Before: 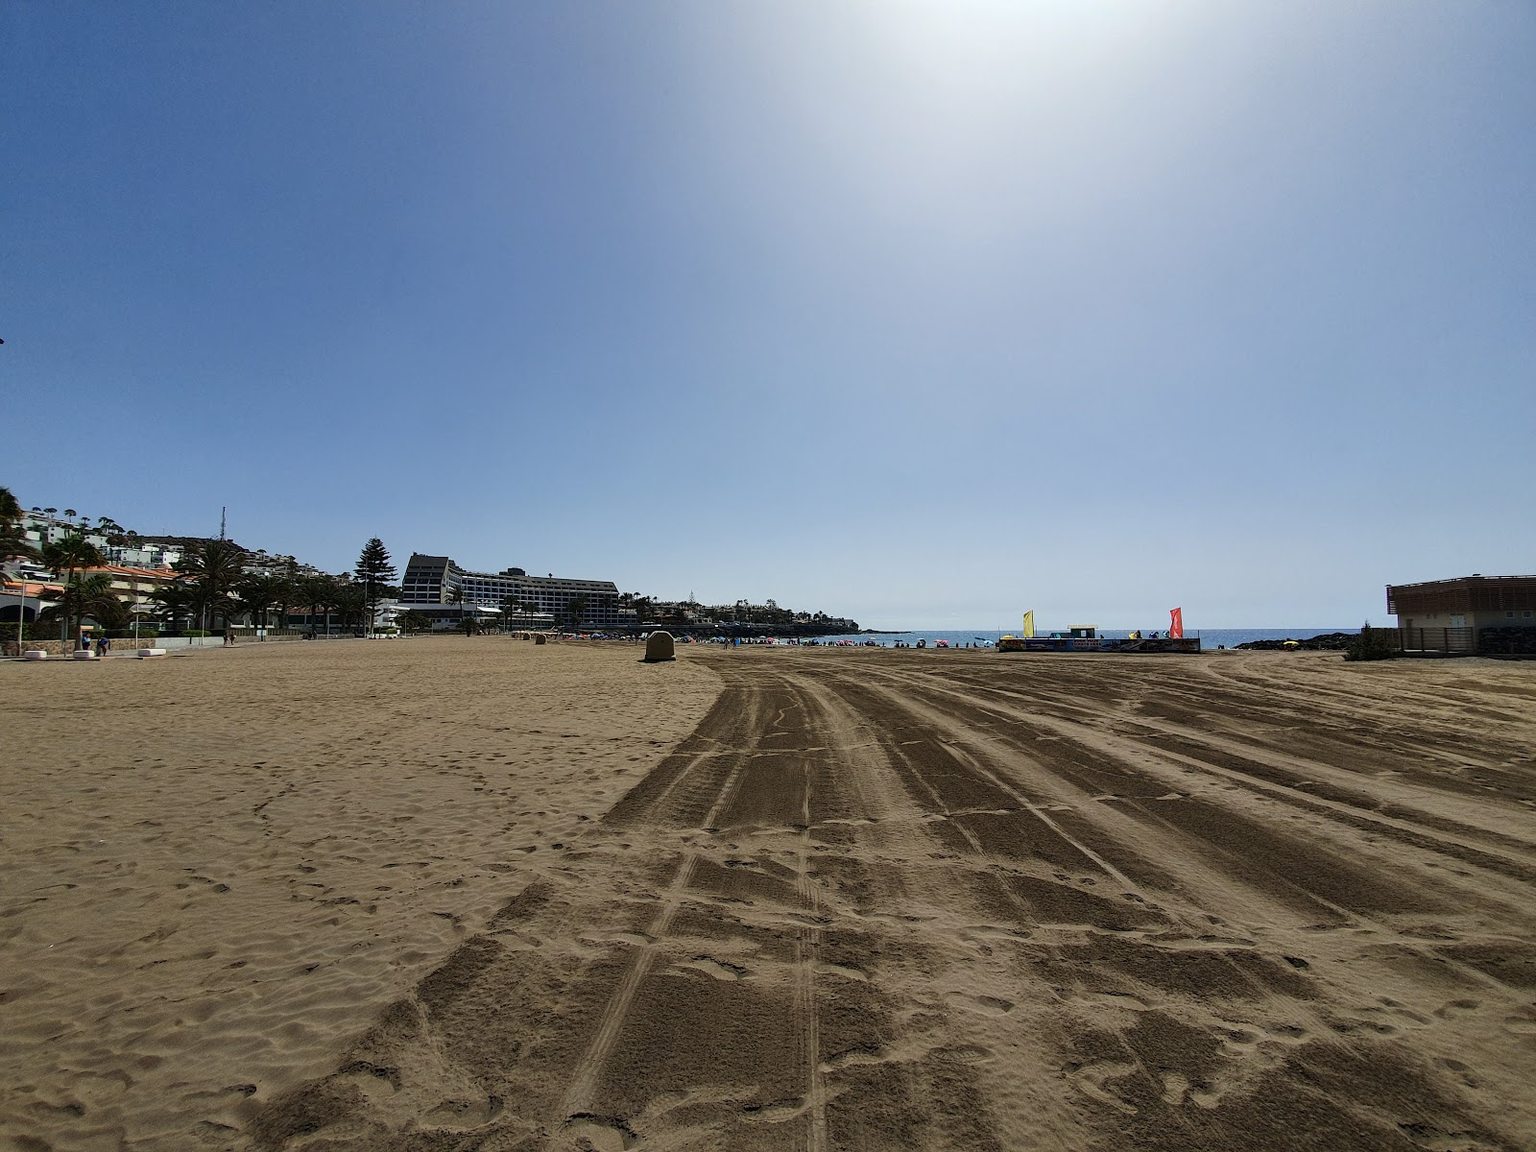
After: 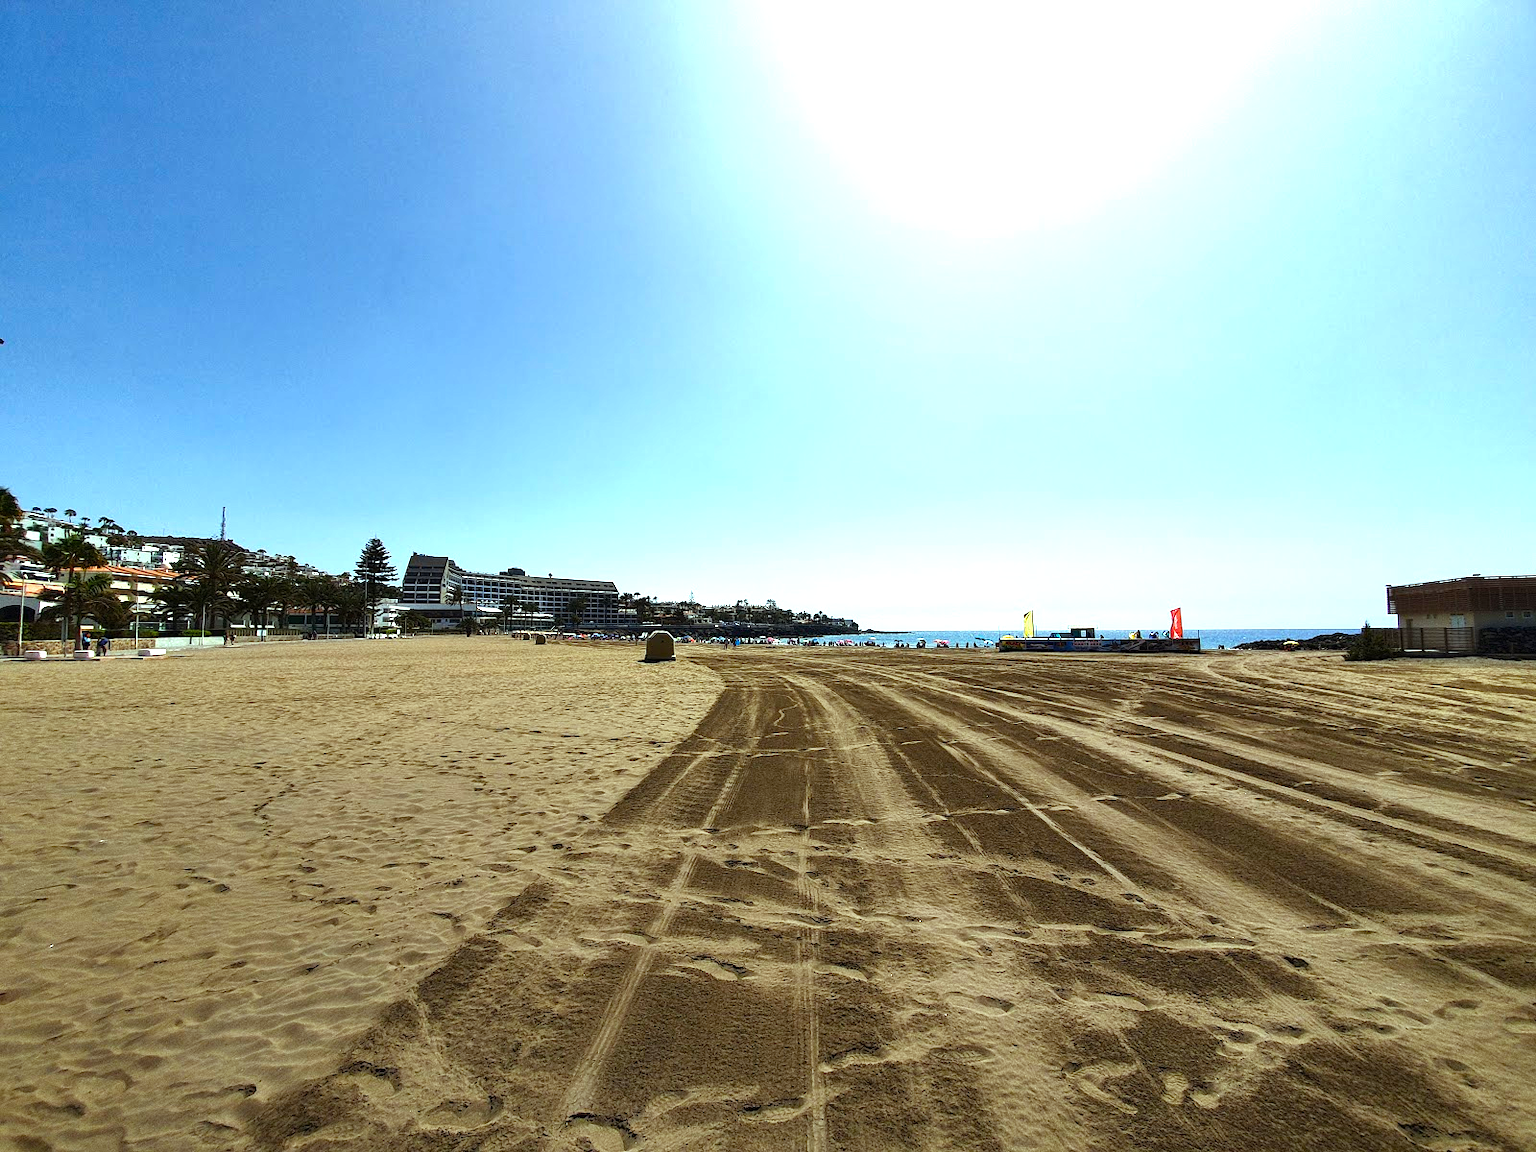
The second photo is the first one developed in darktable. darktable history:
color balance rgb: power › chroma 0.255%, power › hue 62.95°, highlights gain › luminance 20.155%, highlights gain › chroma 2.729%, highlights gain › hue 172.18°, perceptual saturation grading › global saturation 20%, perceptual saturation grading › highlights -25.5%, perceptual saturation grading › shadows 25.926%, perceptual brilliance grading › global brilliance 30.322%
